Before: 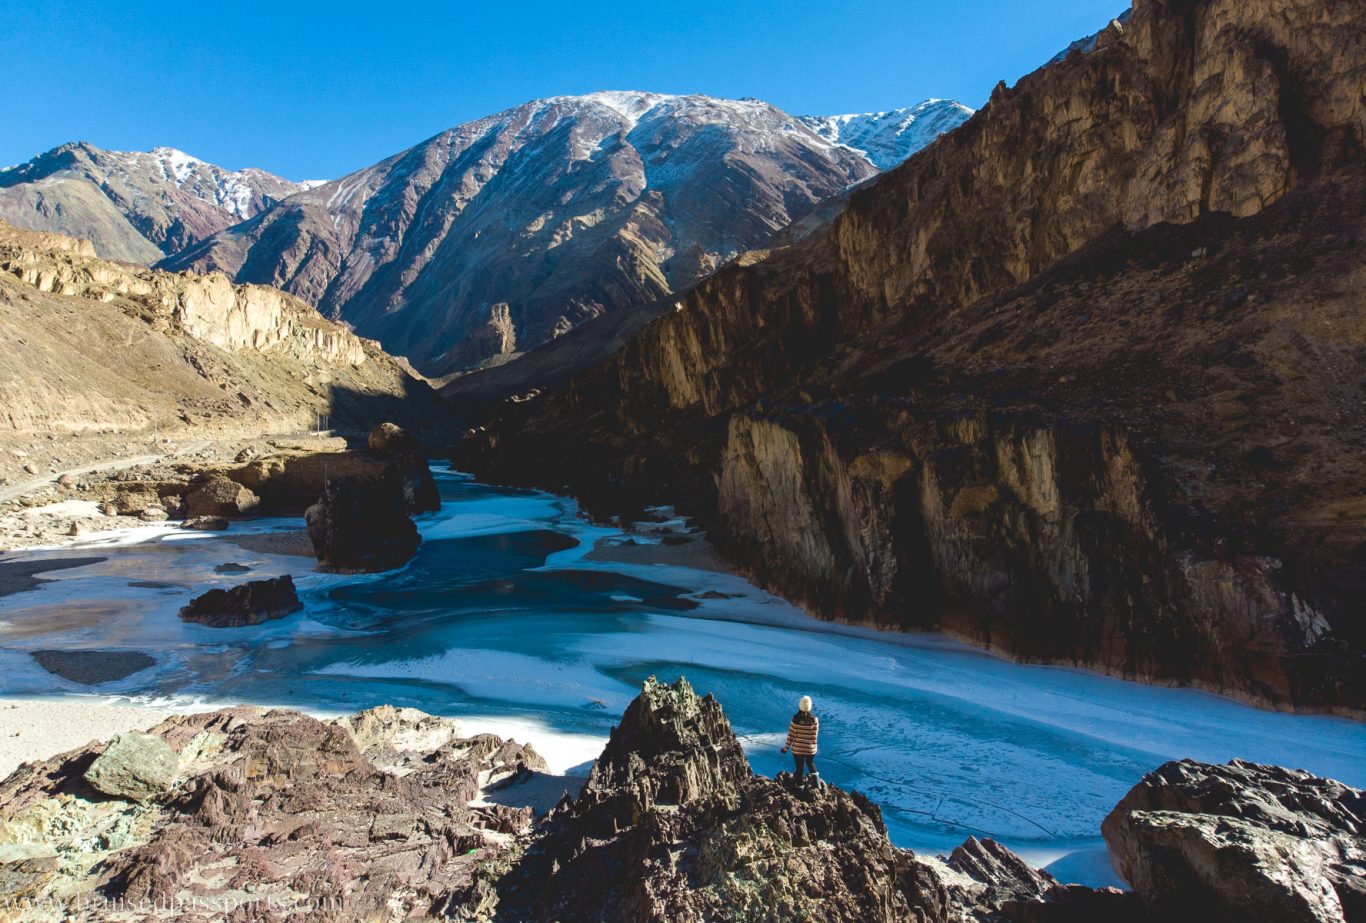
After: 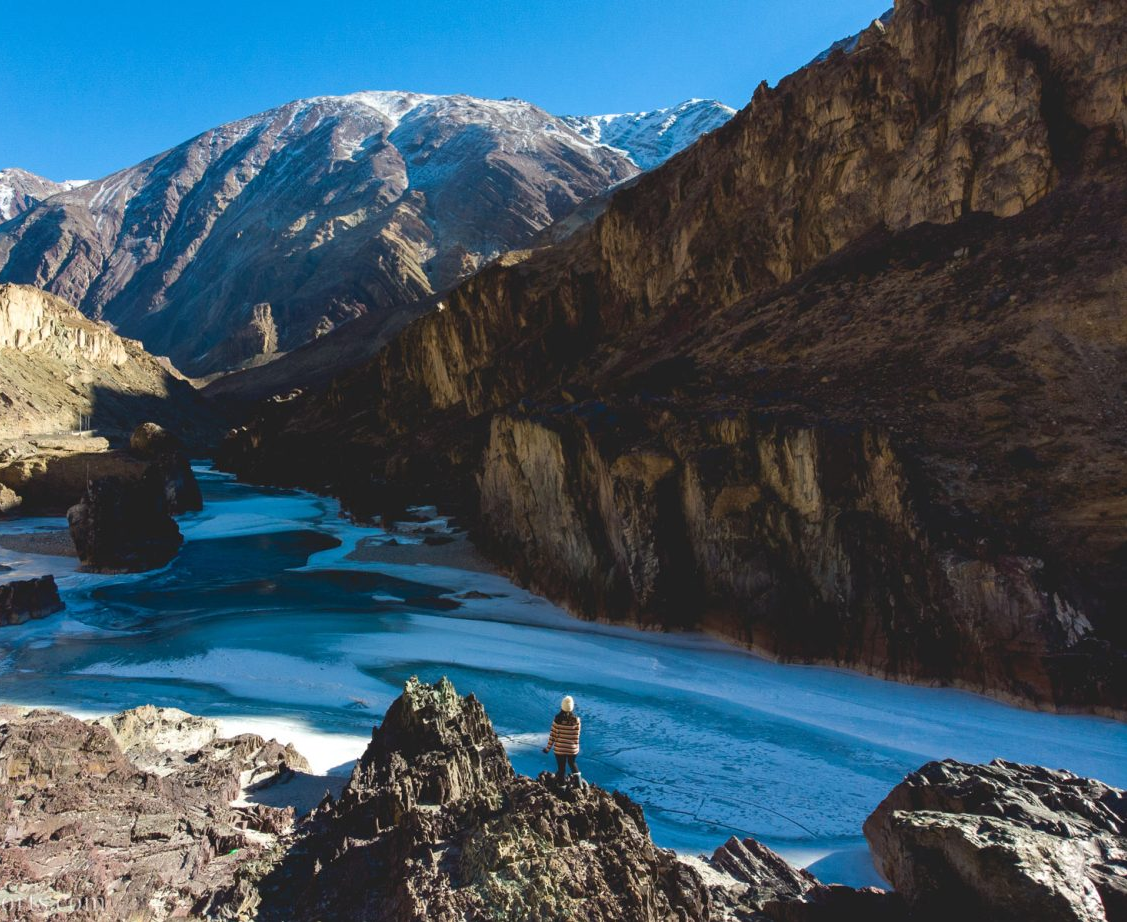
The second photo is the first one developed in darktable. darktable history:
crop: left 17.466%, bottom 0.023%
